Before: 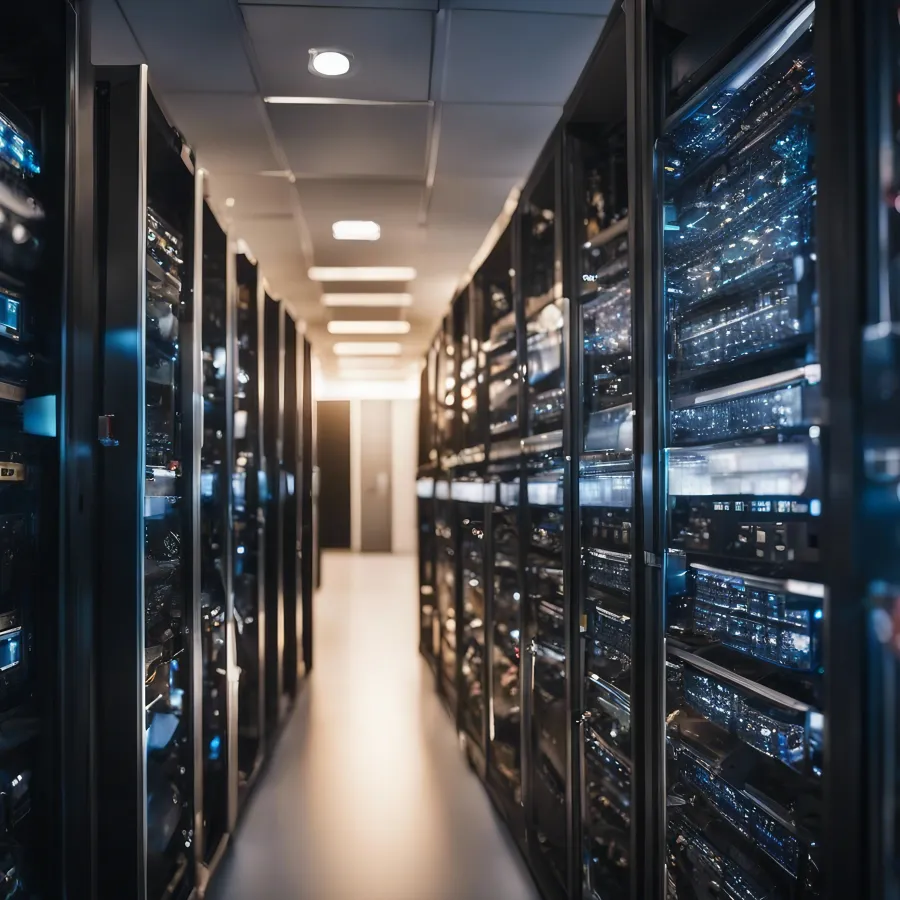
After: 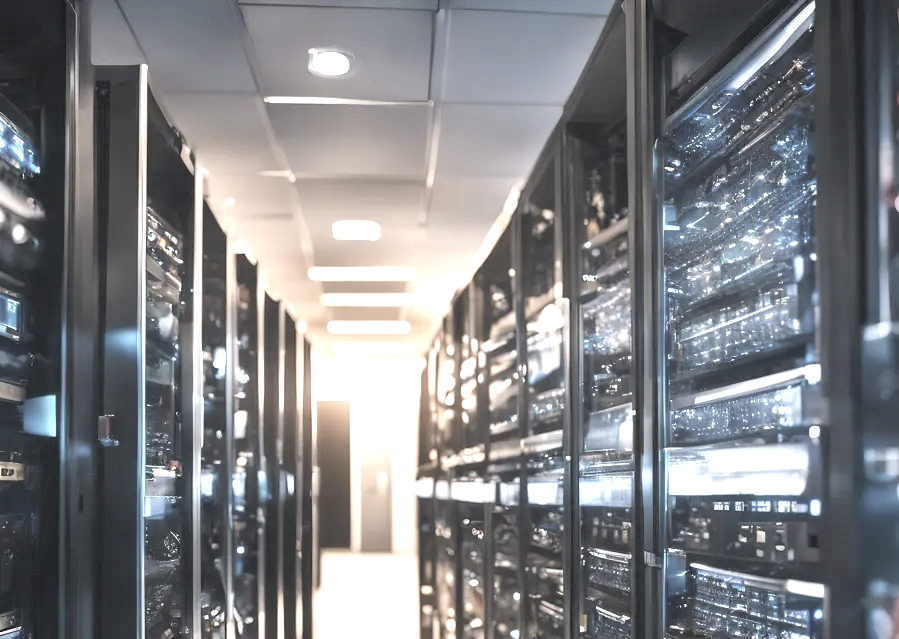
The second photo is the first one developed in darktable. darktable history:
contrast brightness saturation: brightness 0.18, saturation -0.511
sharpen: radius 2.886, amount 0.855, threshold 47.083
exposure: exposure 1.234 EV, compensate highlight preservation false
crop: right 0%, bottom 28.983%
